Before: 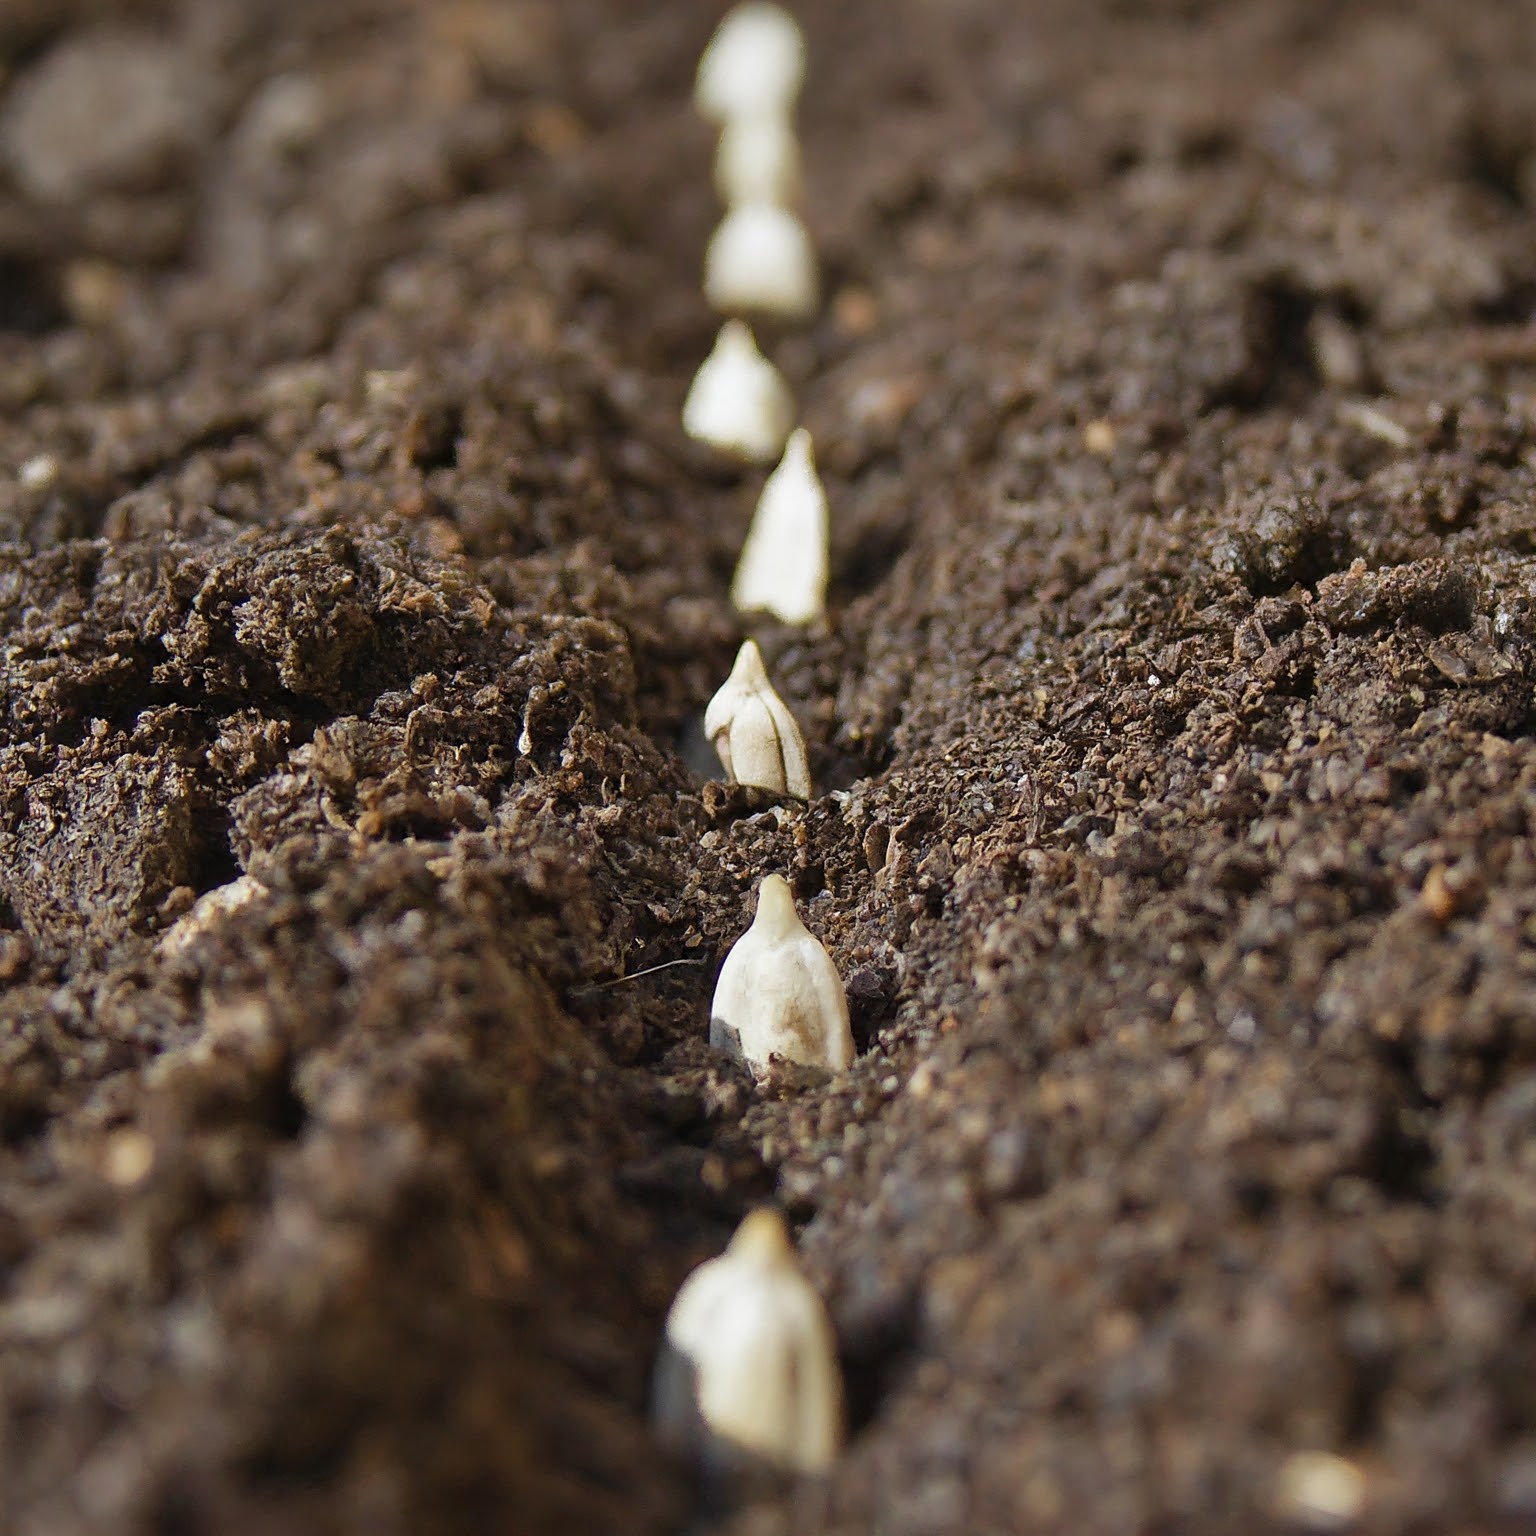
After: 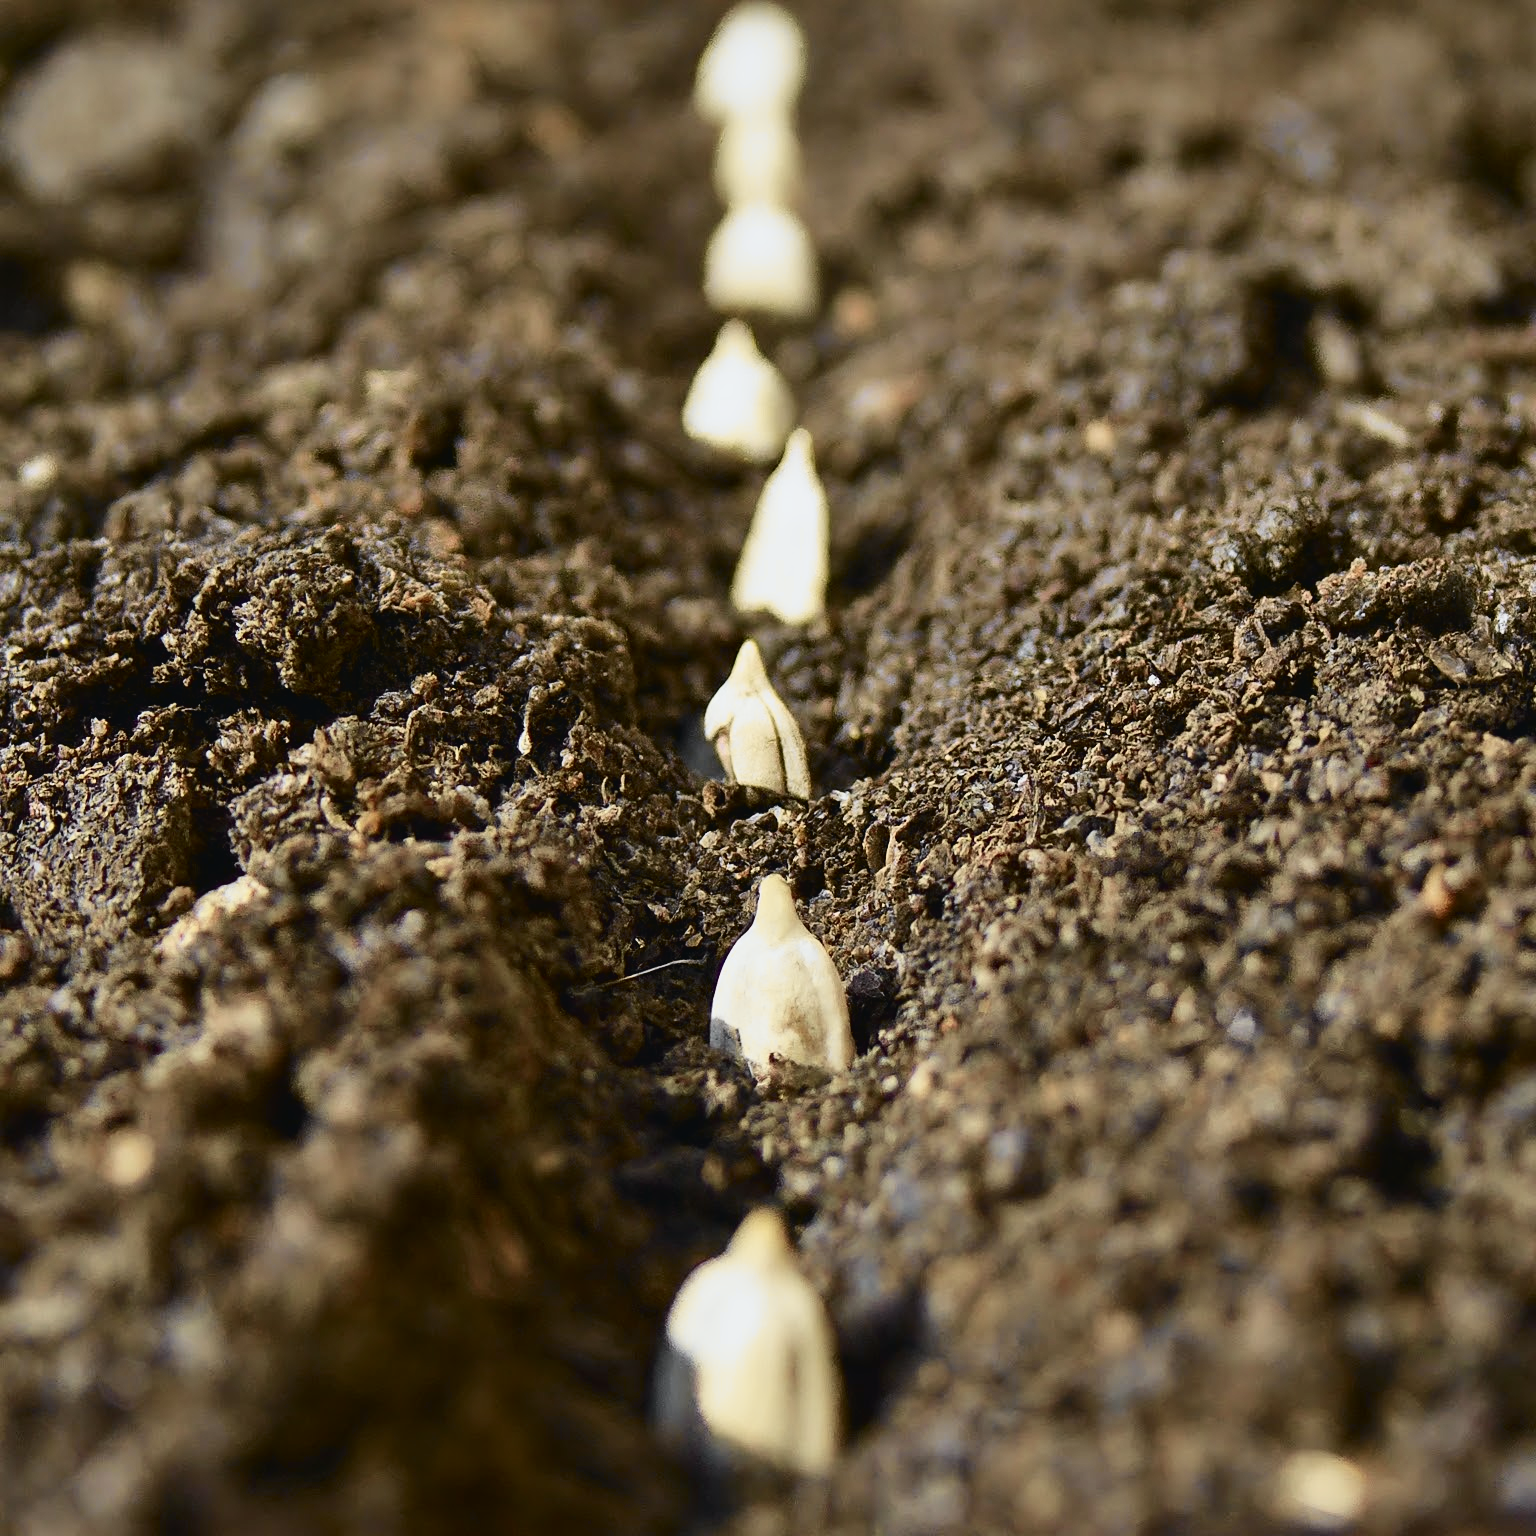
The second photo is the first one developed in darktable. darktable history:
tone curve: curves: ch0 [(0, 0.026) (0.058, 0.036) (0.246, 0.214) (0.437, 0.498) (0.55, 0.644) (0.657, 0.767) (0.822, 0.9) (1, 0.961)]; ch1 [(0, 0) (0.346, 0.307) (0.408, 0.369) (0.453, 0.457) (0.476, 0.489) (0.502, 0.498) (0.521, 0.515) (0.537, 0.531) (0.612, 0.641) (0.676, 0.728) (1, 1)]; ch2 [(0, 0) (0.346, 0.34) (0.434, 0.46) (0.485, 0.494) (0.5, 0.494) (0.511, 0.508) (0.537, 0.564) (0.579, 0.599) (0.663, 0.67) (1, 1)], color space Lab, independent channels, preserve colors none
